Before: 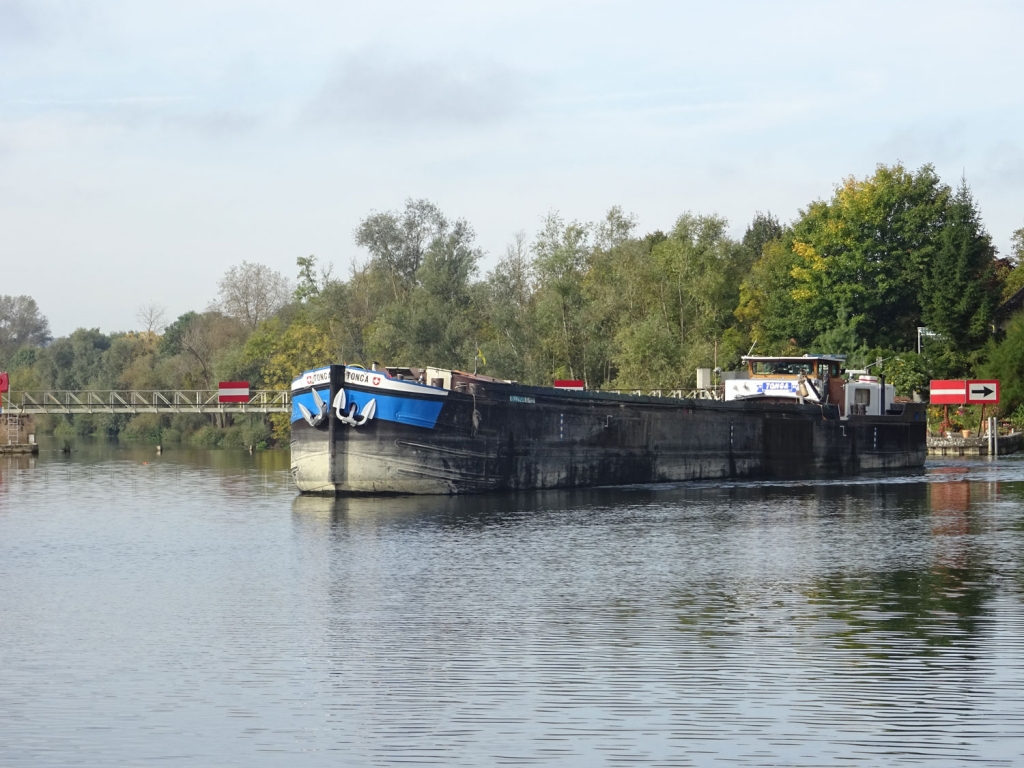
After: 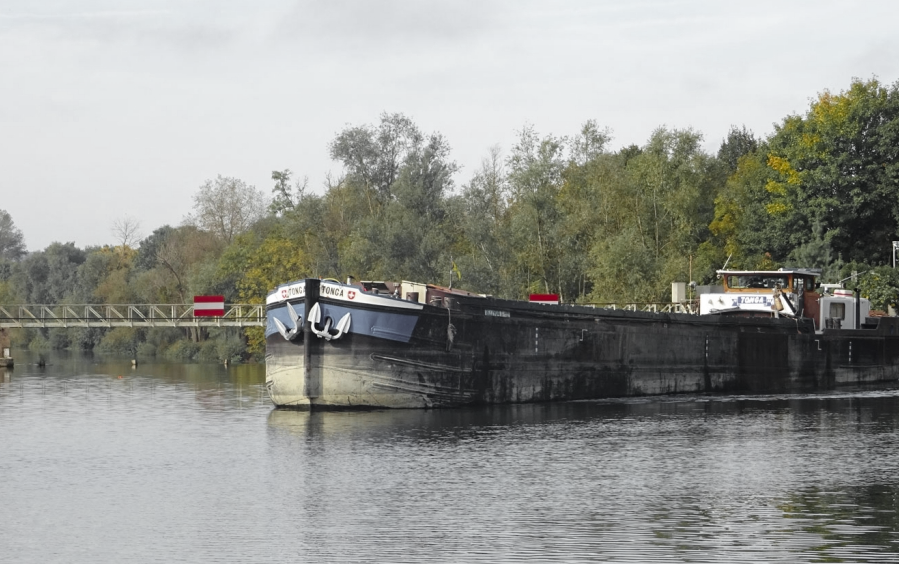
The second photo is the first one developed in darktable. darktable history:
color zones: curves: ch0 [(0.004, 0.388) (0.125, 0.392) (0.25, 0.404) (0.375, 0.5) (0.5, 0.5) (0.625, 0.5) (0.75, 0.5) (0.875, 0.5)]; ch1 [(0, 0.5) (0.125, 0.5) (0.25, 0.5) (0.375, 0.124) (0.524, 0.124) (0.645, 0.128) (0.789, 0.132) (0.914, 0.096) (0.998, 0.068)]
crop and rotate: left 2.462%, top 11.319%, right 9.662%, bottom 15.213%
